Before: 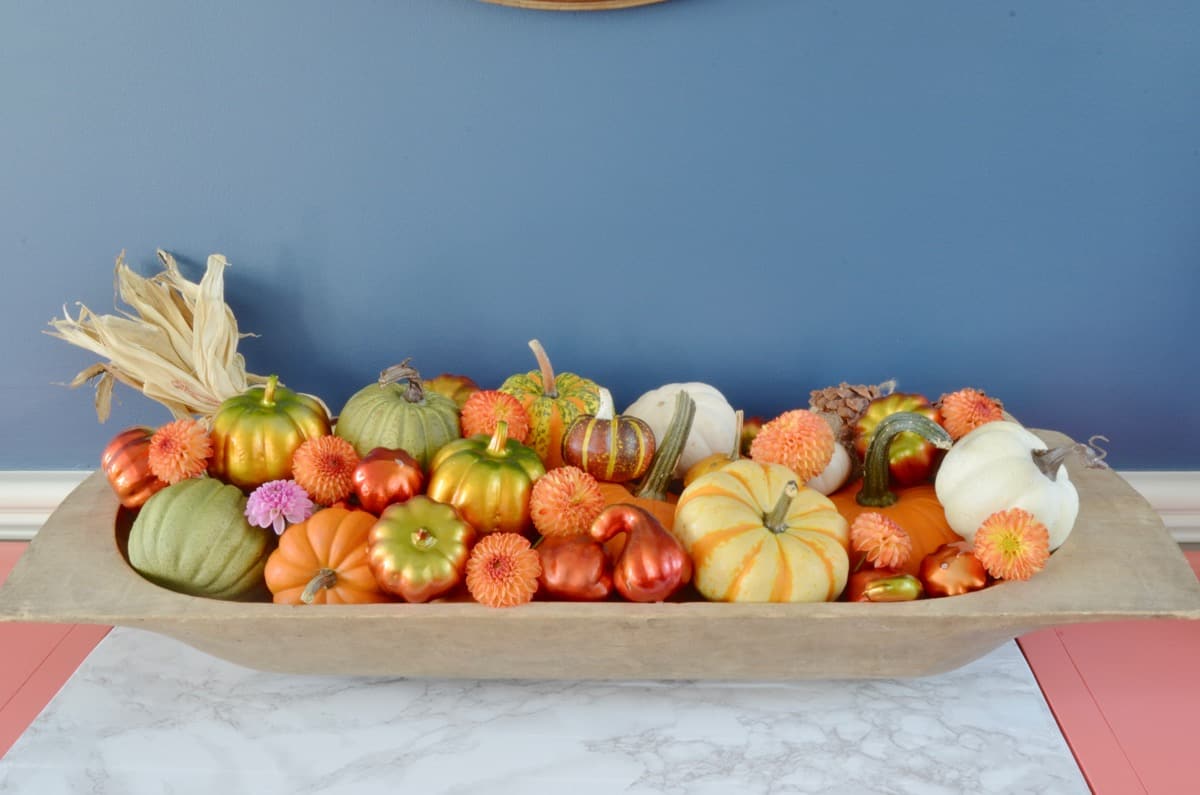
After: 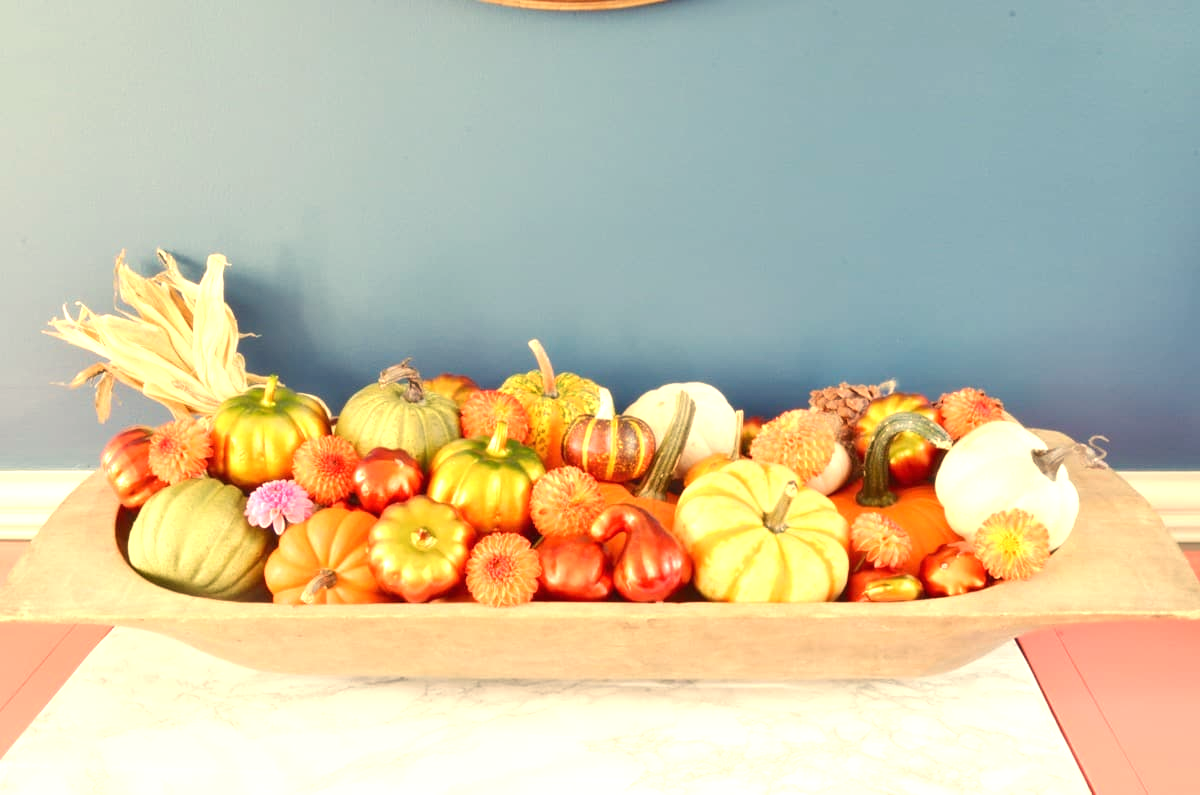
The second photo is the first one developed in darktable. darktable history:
exposure: black level correction 0, exposure 1 EV, compensate highlight preservation false
white balance: red 1.138, green 0.996, blue 0.812
